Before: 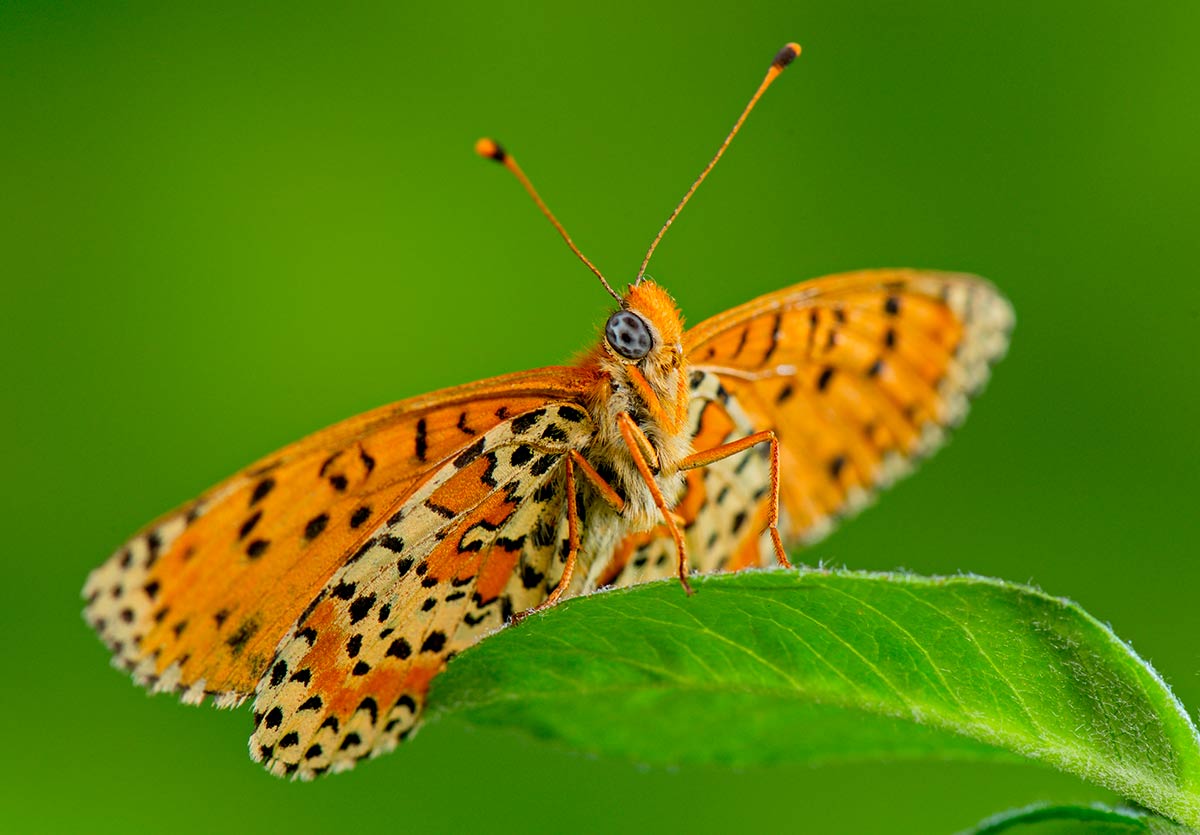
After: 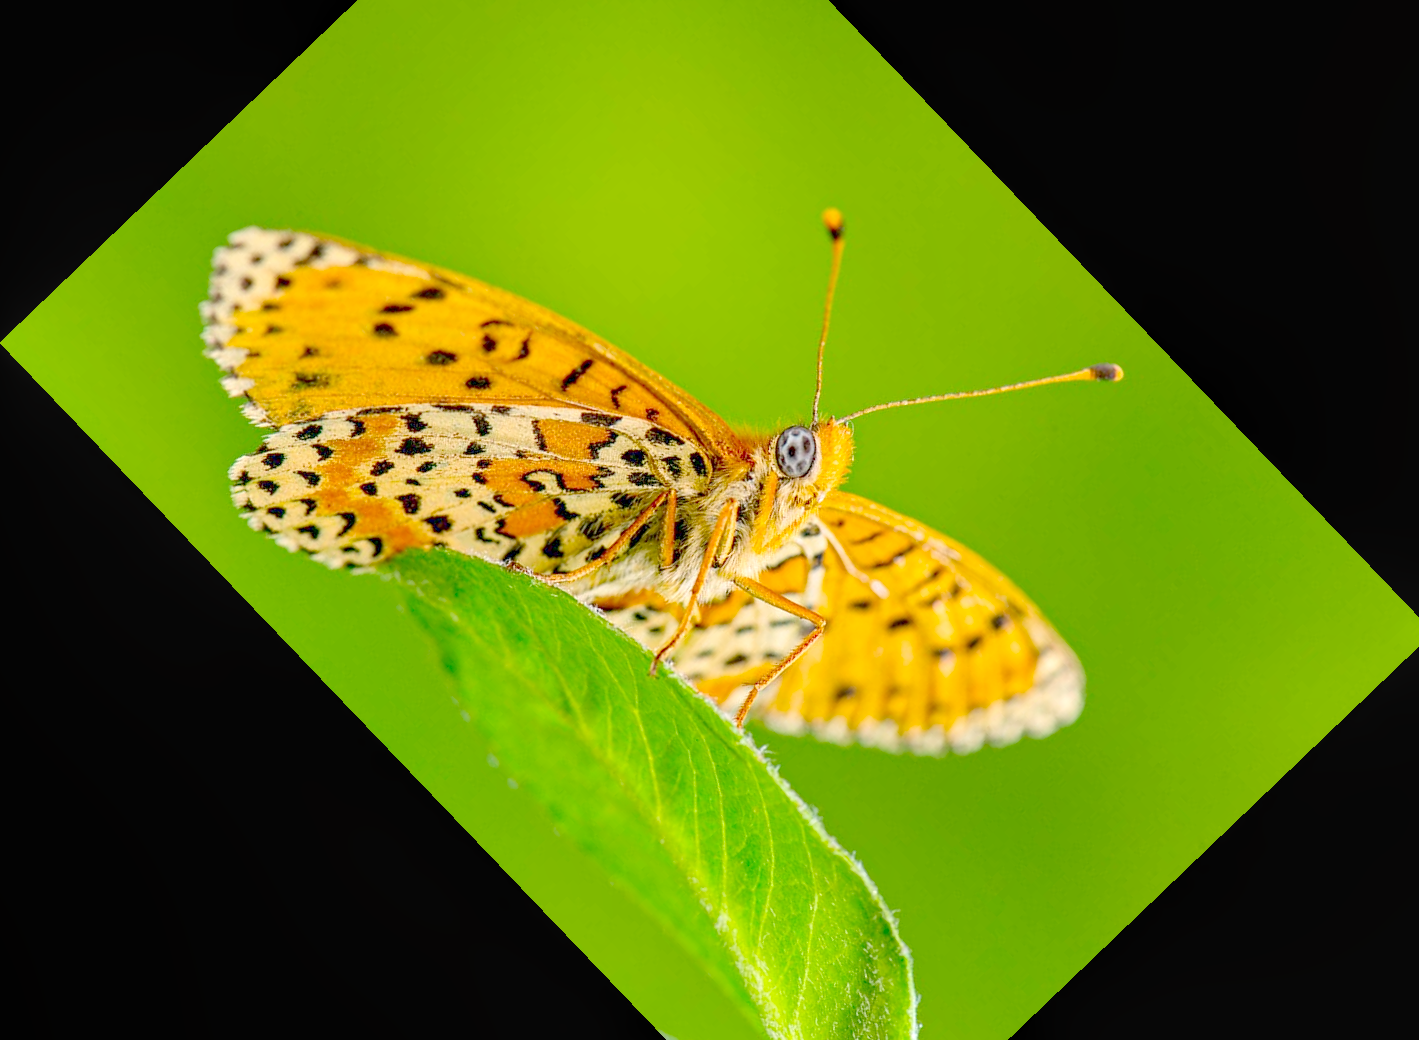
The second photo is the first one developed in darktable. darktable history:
color correction: highlights a* 3.22, highlights b* 1.93, saturation 1.19
local contrast: highlights 59%, detail 145%
crop and rotate: angle -46.26°, top 16.234%, right 0.912%, bottom 11.704%
